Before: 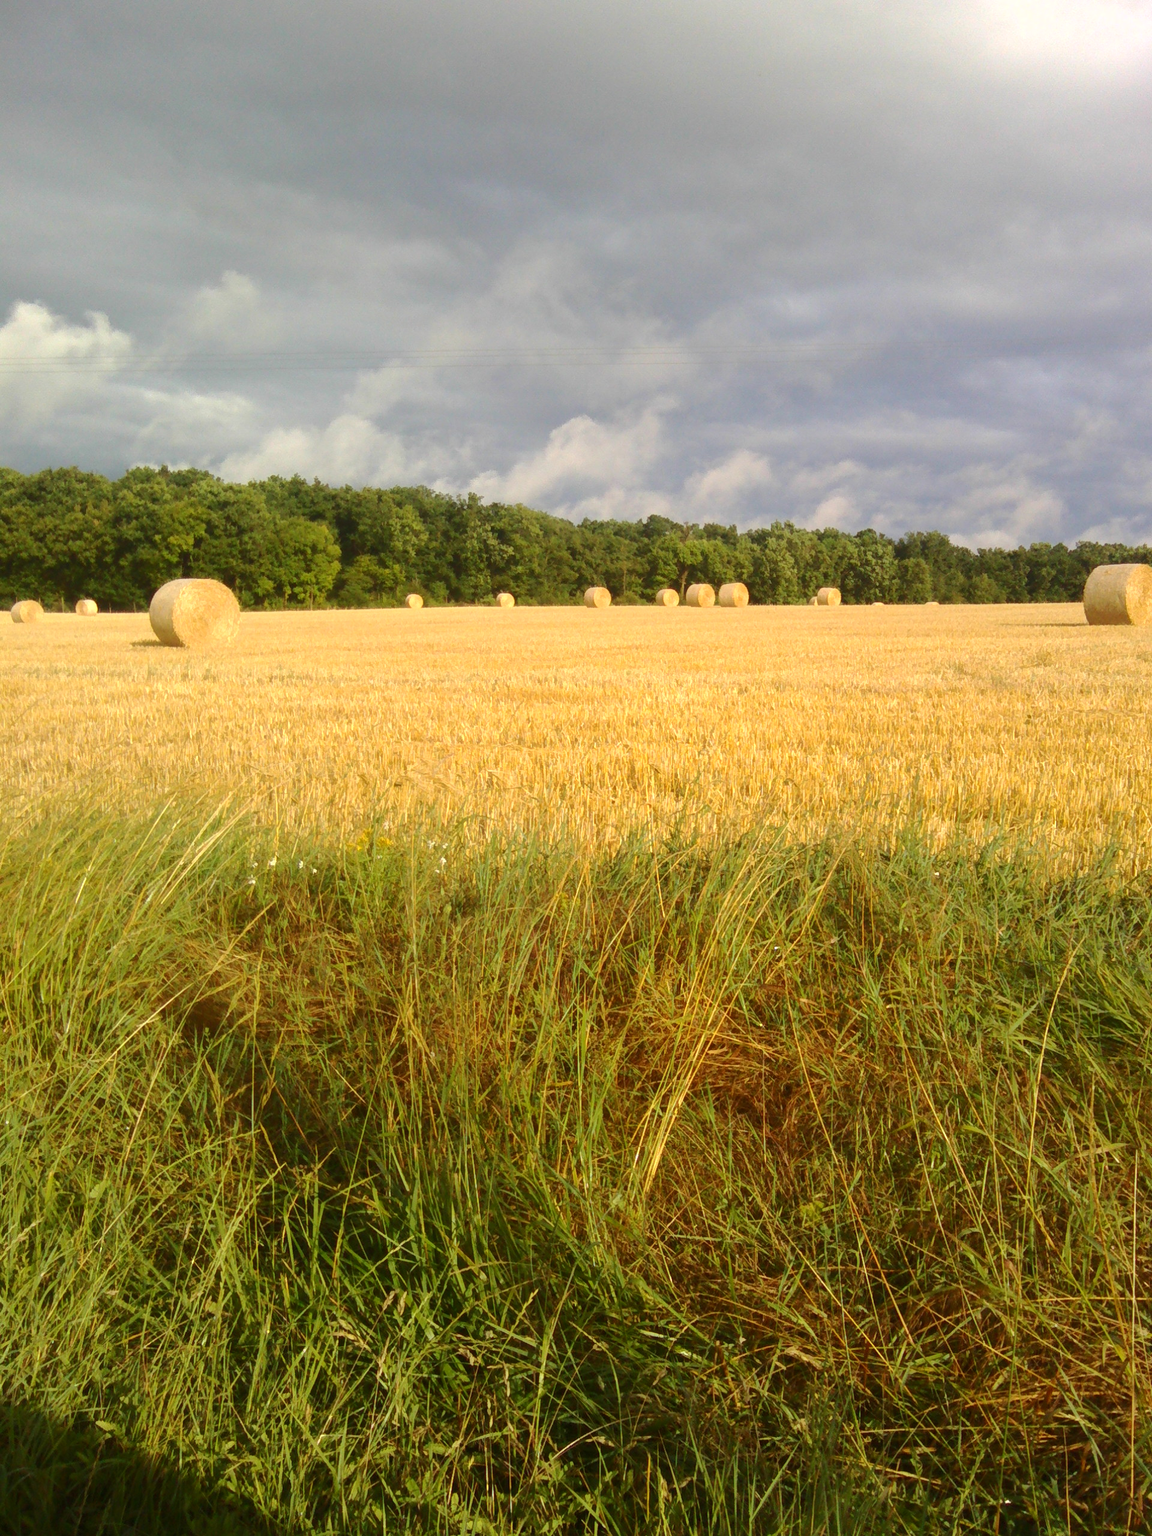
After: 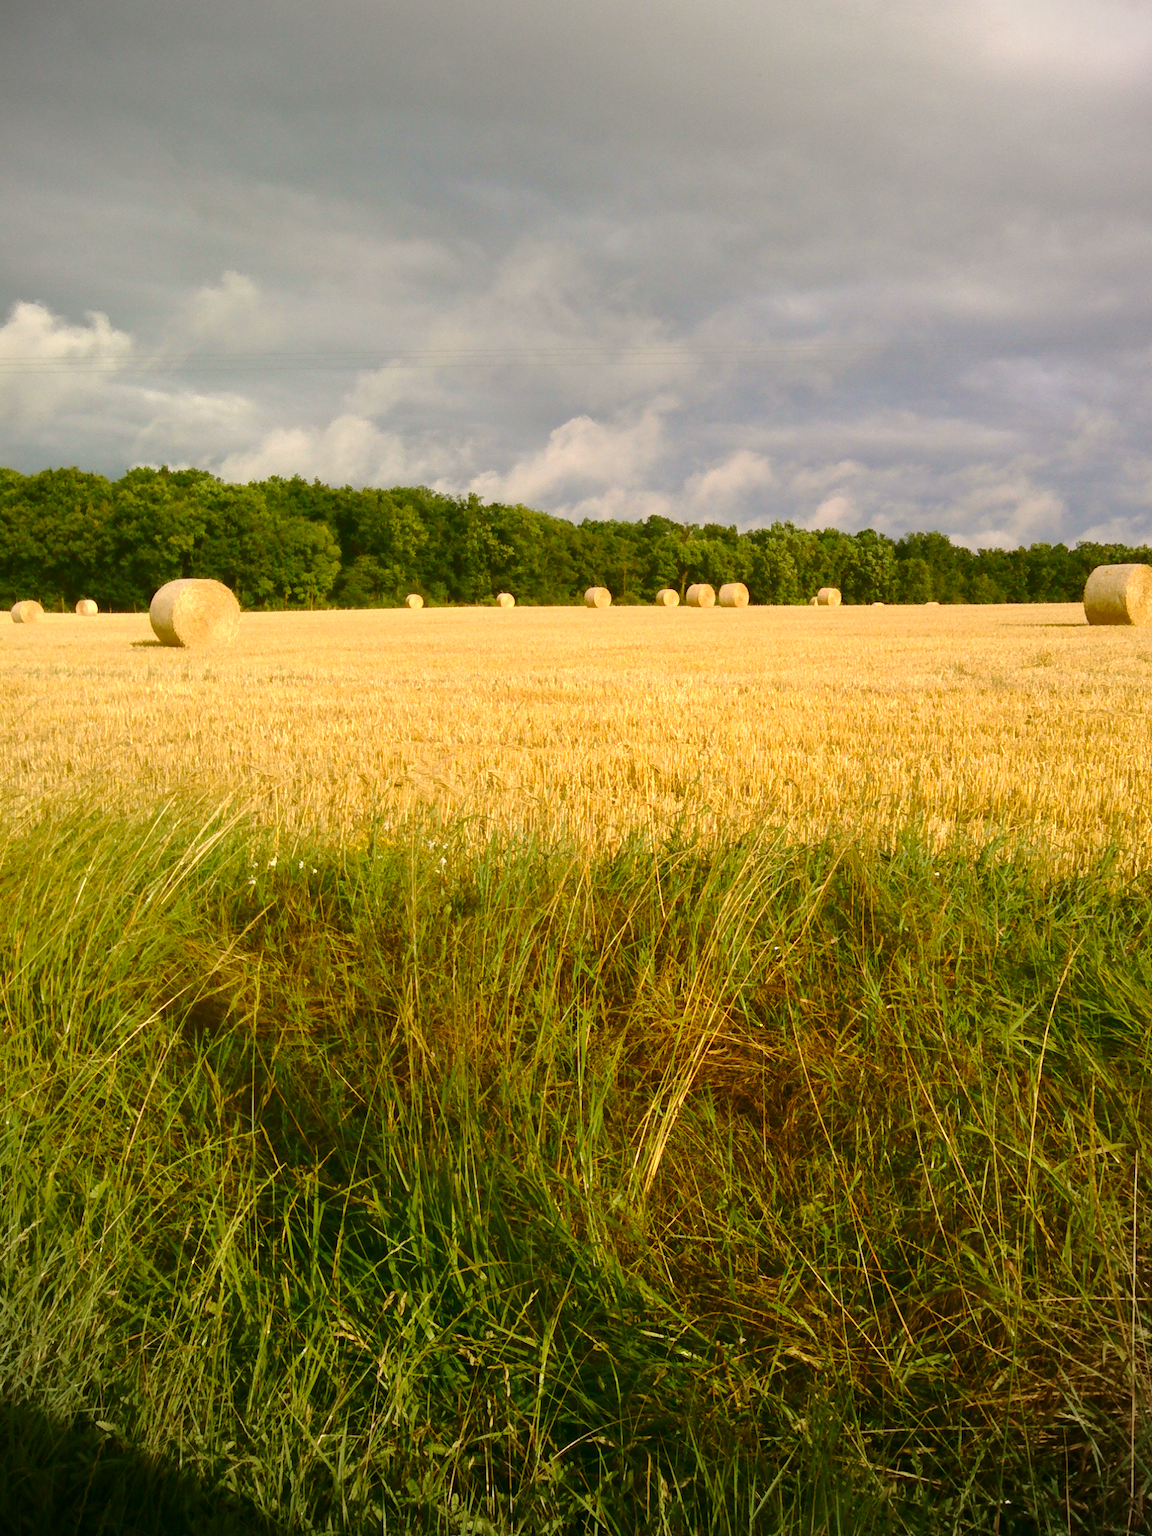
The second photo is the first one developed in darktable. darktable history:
color correction: highlights a* 4.05, highlights b* 4.98, shadows a* -8.29, shadows b* 4.76
vignetting: fall-off radius 60.98%
color balance rgb: highlights gain › chroma 0.245%, highlights gain › hue 331.32°, perceptual saturation grading › global saturation 20%, perceptual saturation grading › highlights -25.181%, perceptual saturation grading › shadows 24.701%, saturation formula JzAzBz (2021)
